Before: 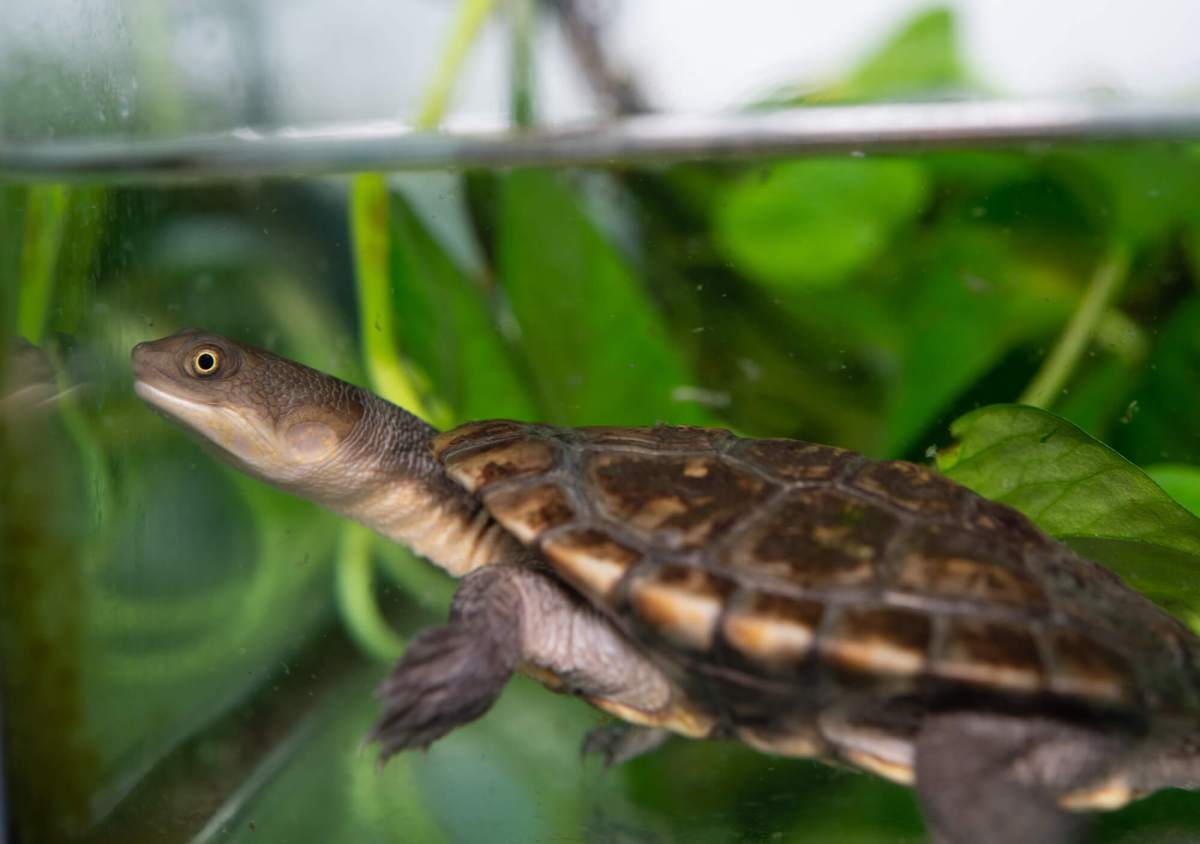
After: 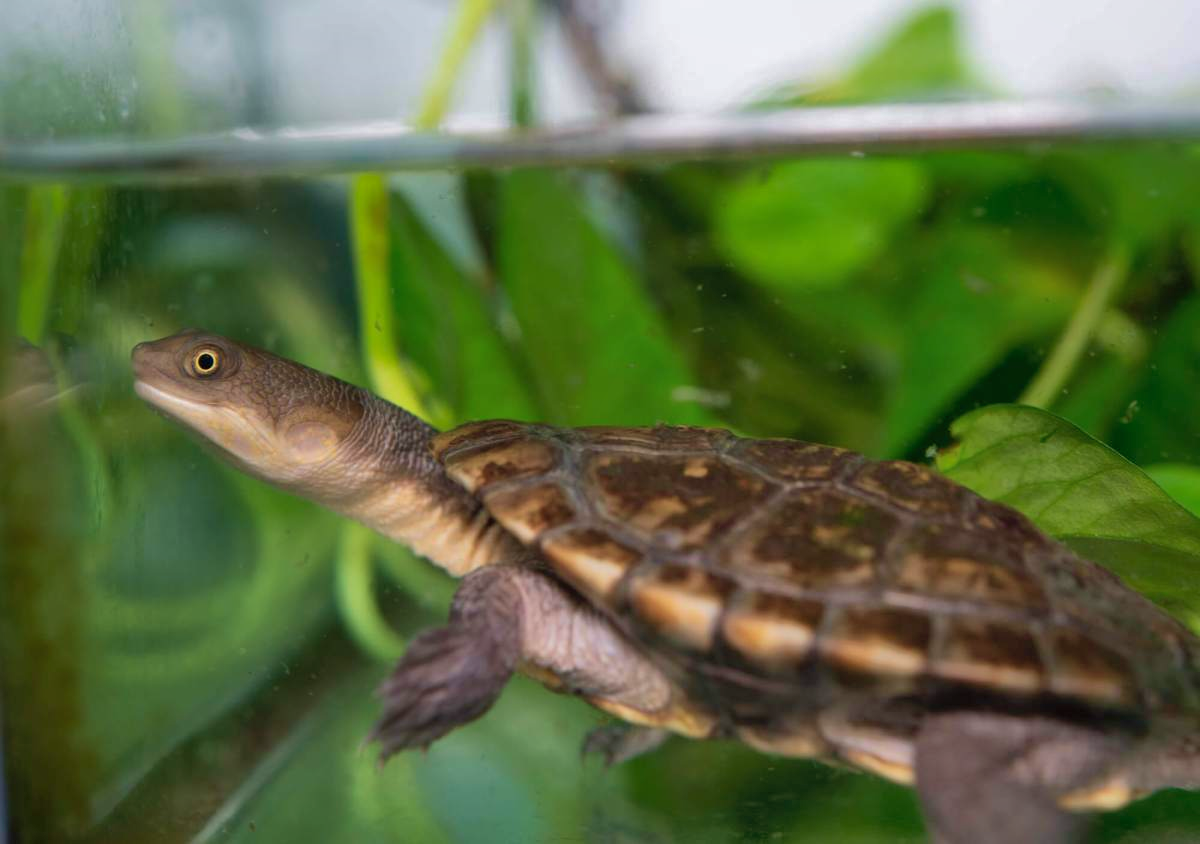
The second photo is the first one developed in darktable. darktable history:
velvia: on, module defaults
shadows and highlights: highlights color adjustment 32.1%
